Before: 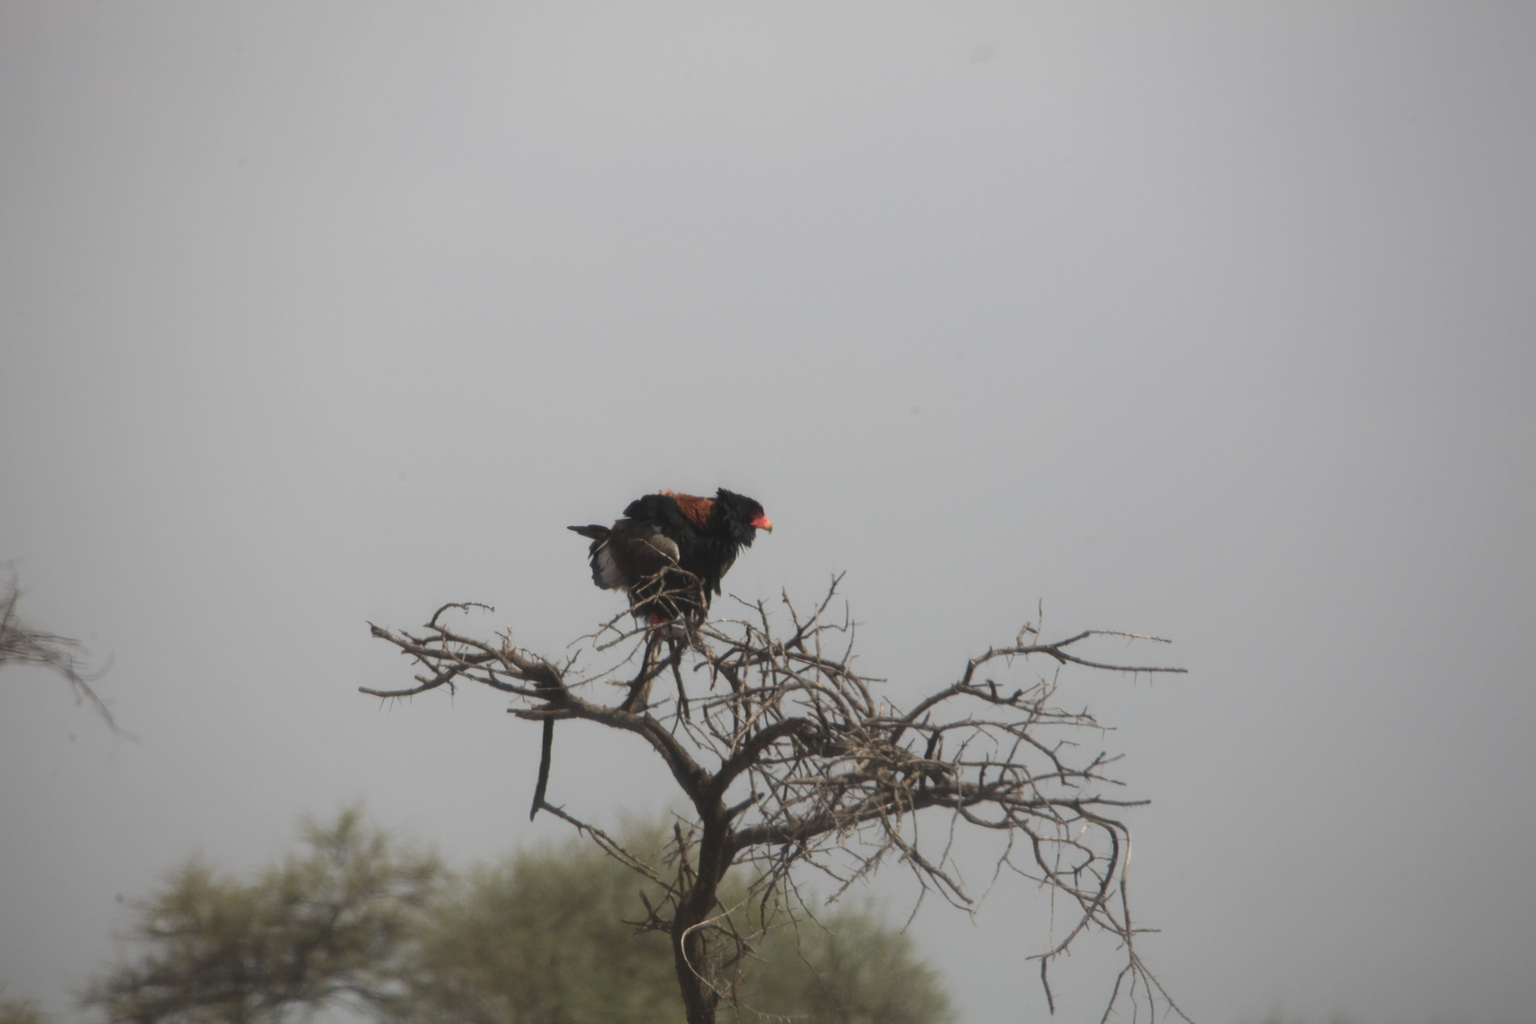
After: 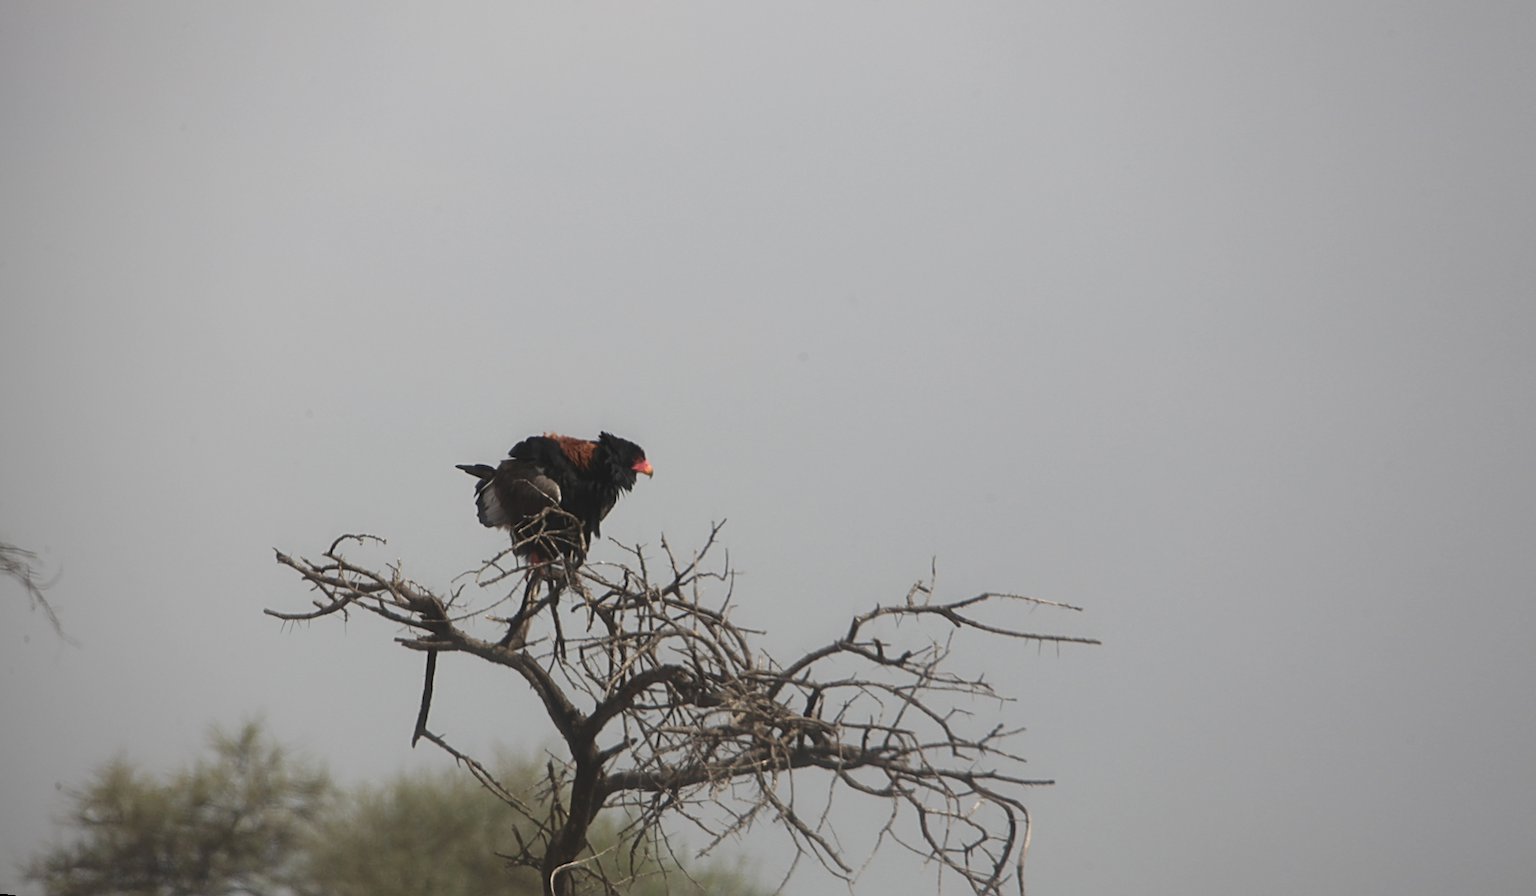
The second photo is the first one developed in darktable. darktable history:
sharpen: on, module defaults
color balance rgb: linear chroma grading › shadows -3%, linear chroma grading › highlights -4%
rotate and perspective: rotation 1.69°, lens shift (vertical) -0.023, lens shift (horizontal) -0.291, crop left 0.025, crop right 0.988, crop top 0.092, crop bottom 0.842
